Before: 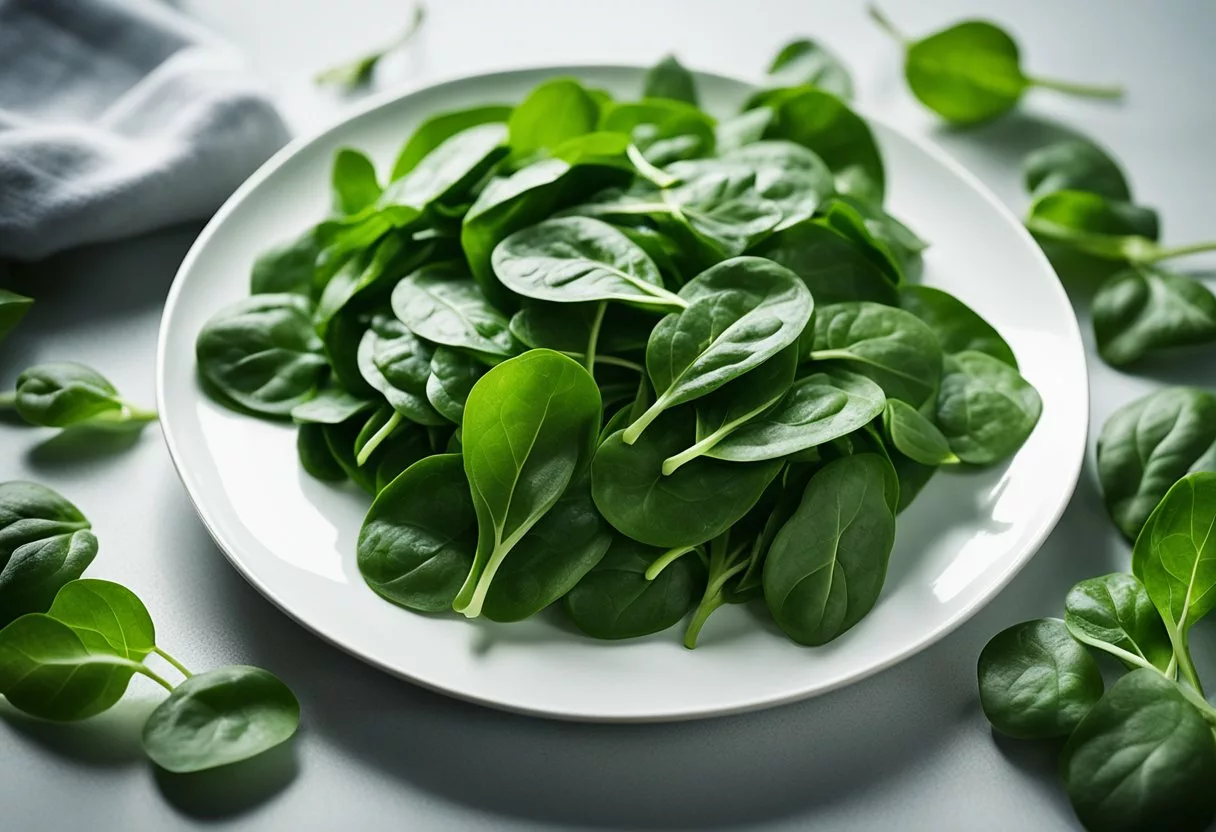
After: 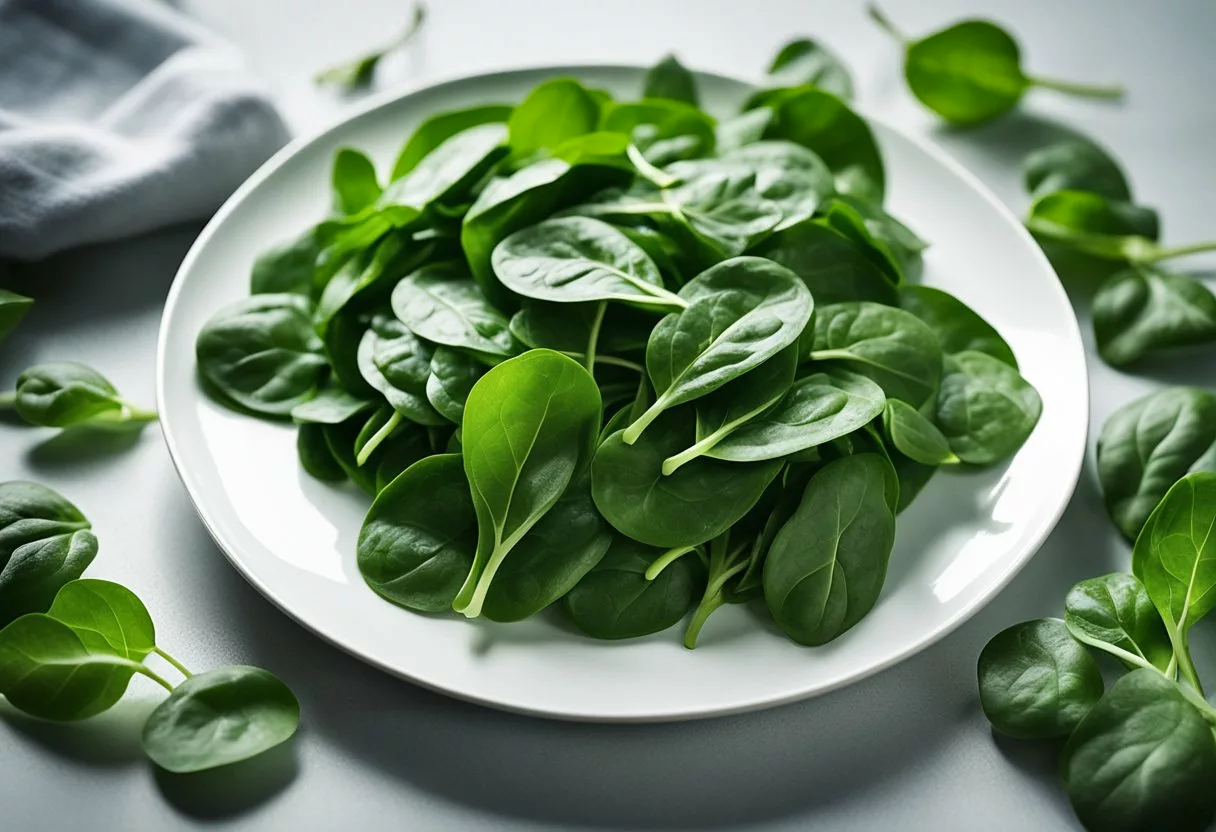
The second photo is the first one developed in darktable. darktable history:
shadows and highlights: white point adjustment 1.08, soften with gaussian
